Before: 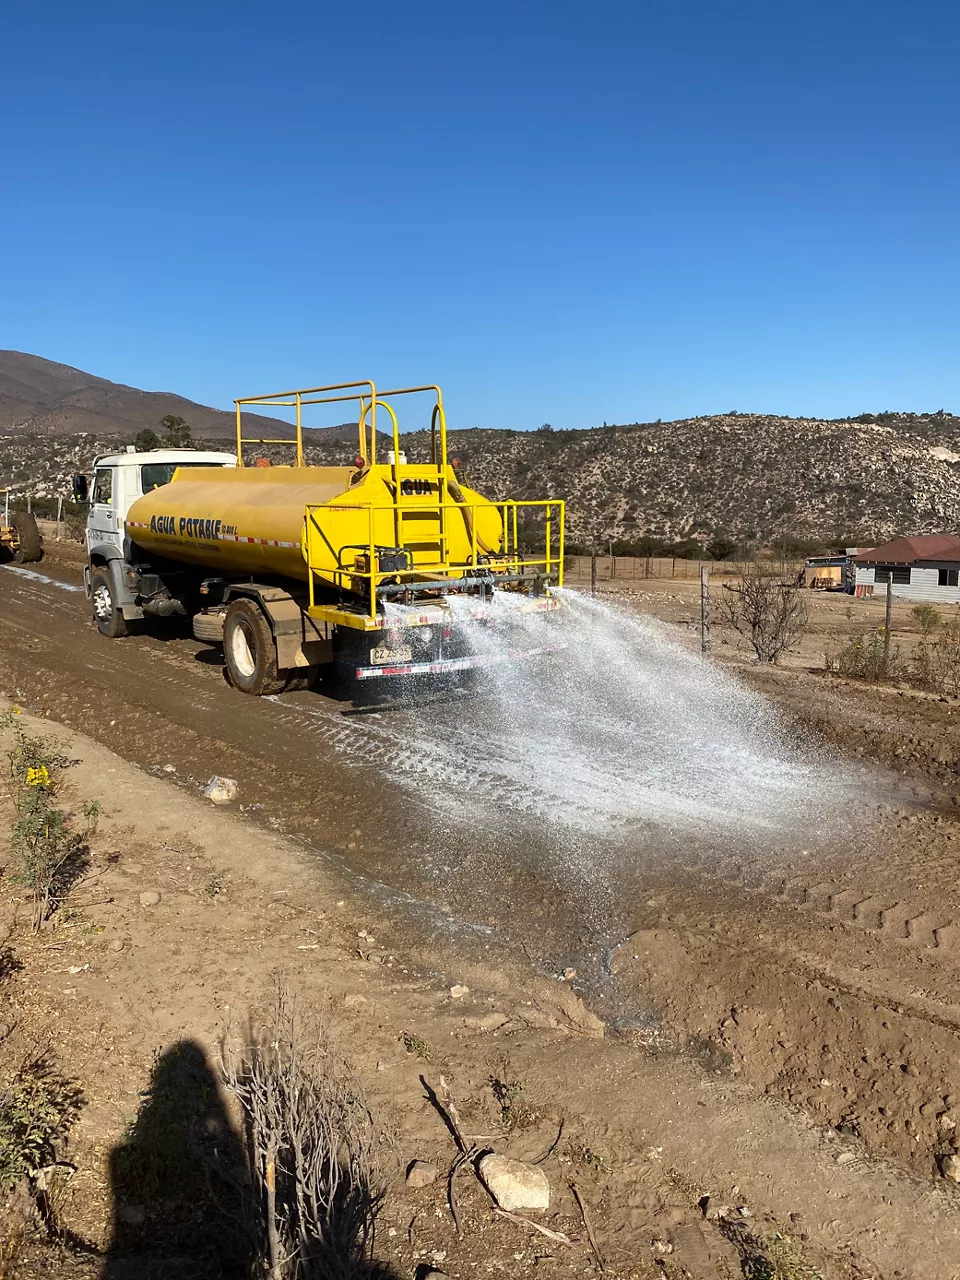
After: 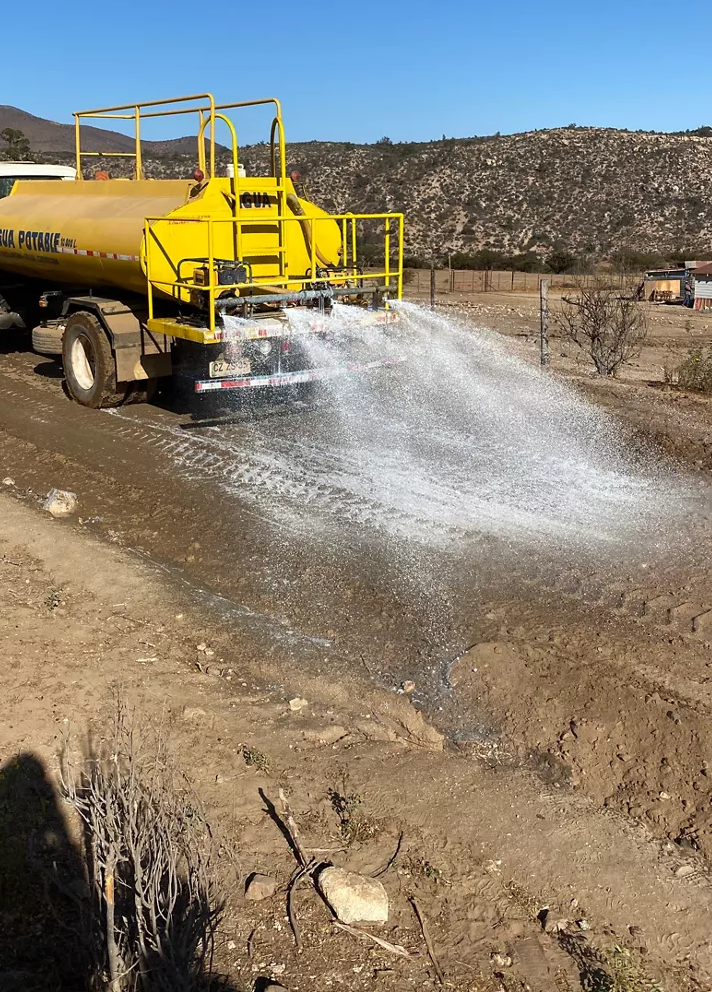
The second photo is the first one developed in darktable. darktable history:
crop: left 16.847%, top 22.496%, right 8.933%
